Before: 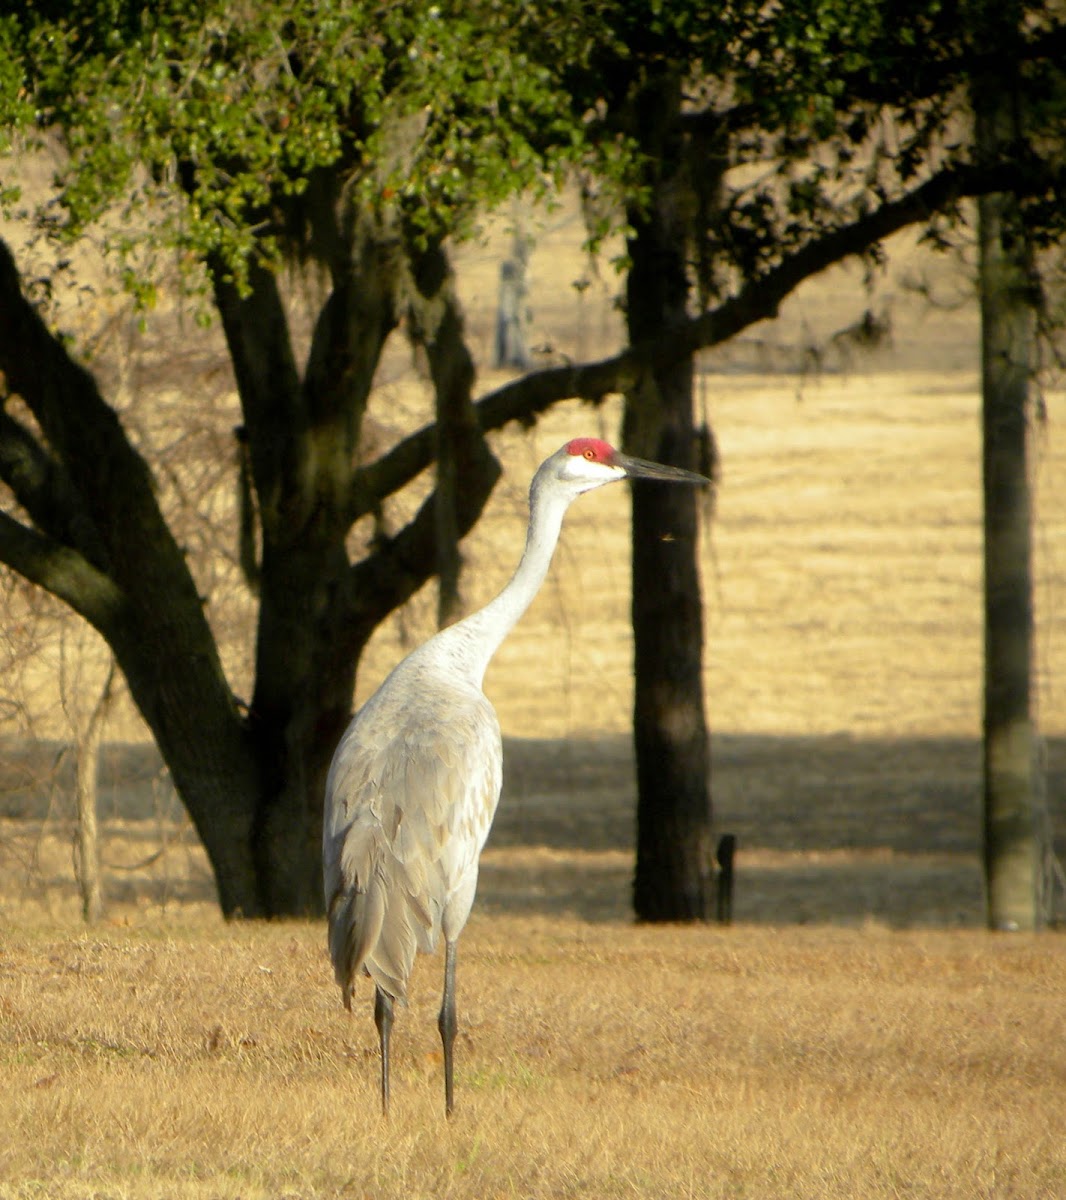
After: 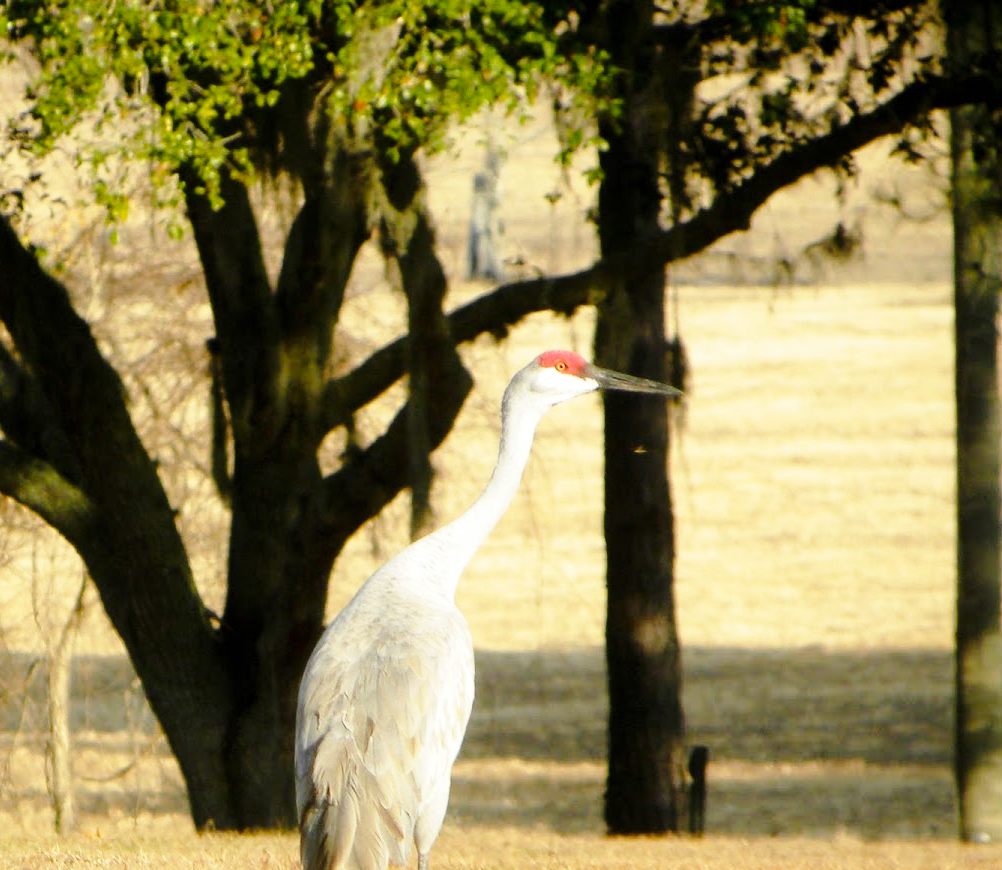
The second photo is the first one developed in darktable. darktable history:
crop: left 2.702%, top 7.378%, right 3.298%, bottom 20.118%
base curve: curves: ch0 [(0, 0) (0.028, 0.03) (0.121, 0.232) (0.46, 0.748) (0.859, 0.968) (1, 1)], preserve colors none
